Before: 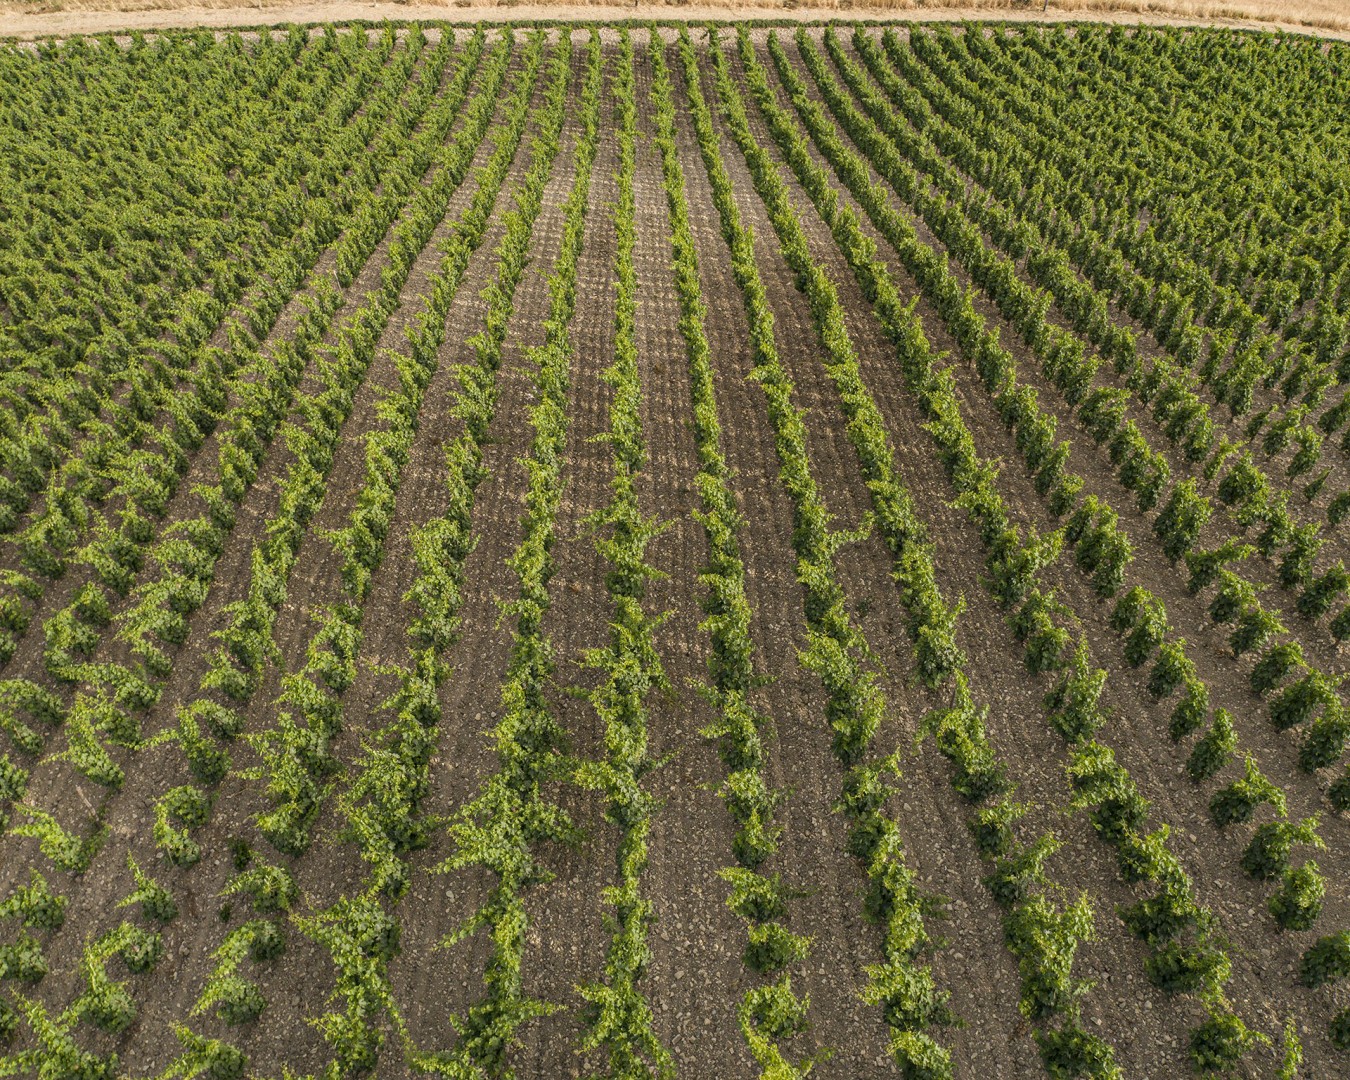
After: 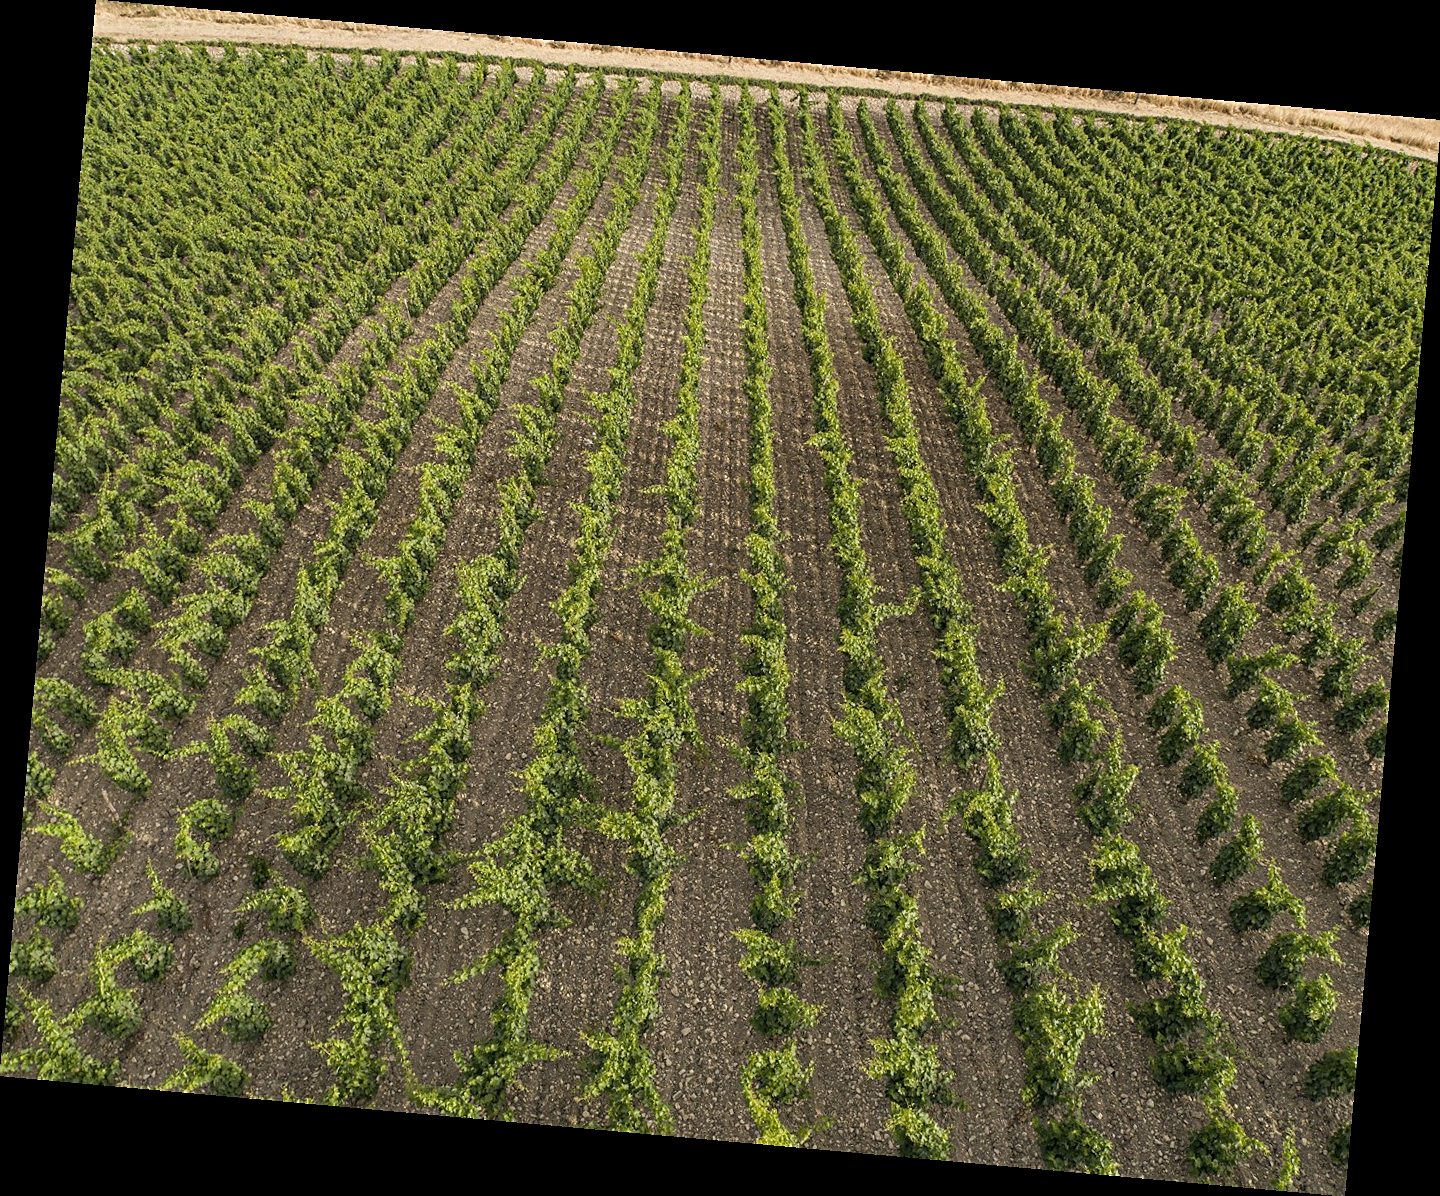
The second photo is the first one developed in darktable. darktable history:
sharpen: on, module defaults
rotate and perspective: rotation 5.12°, automatic cropping off
